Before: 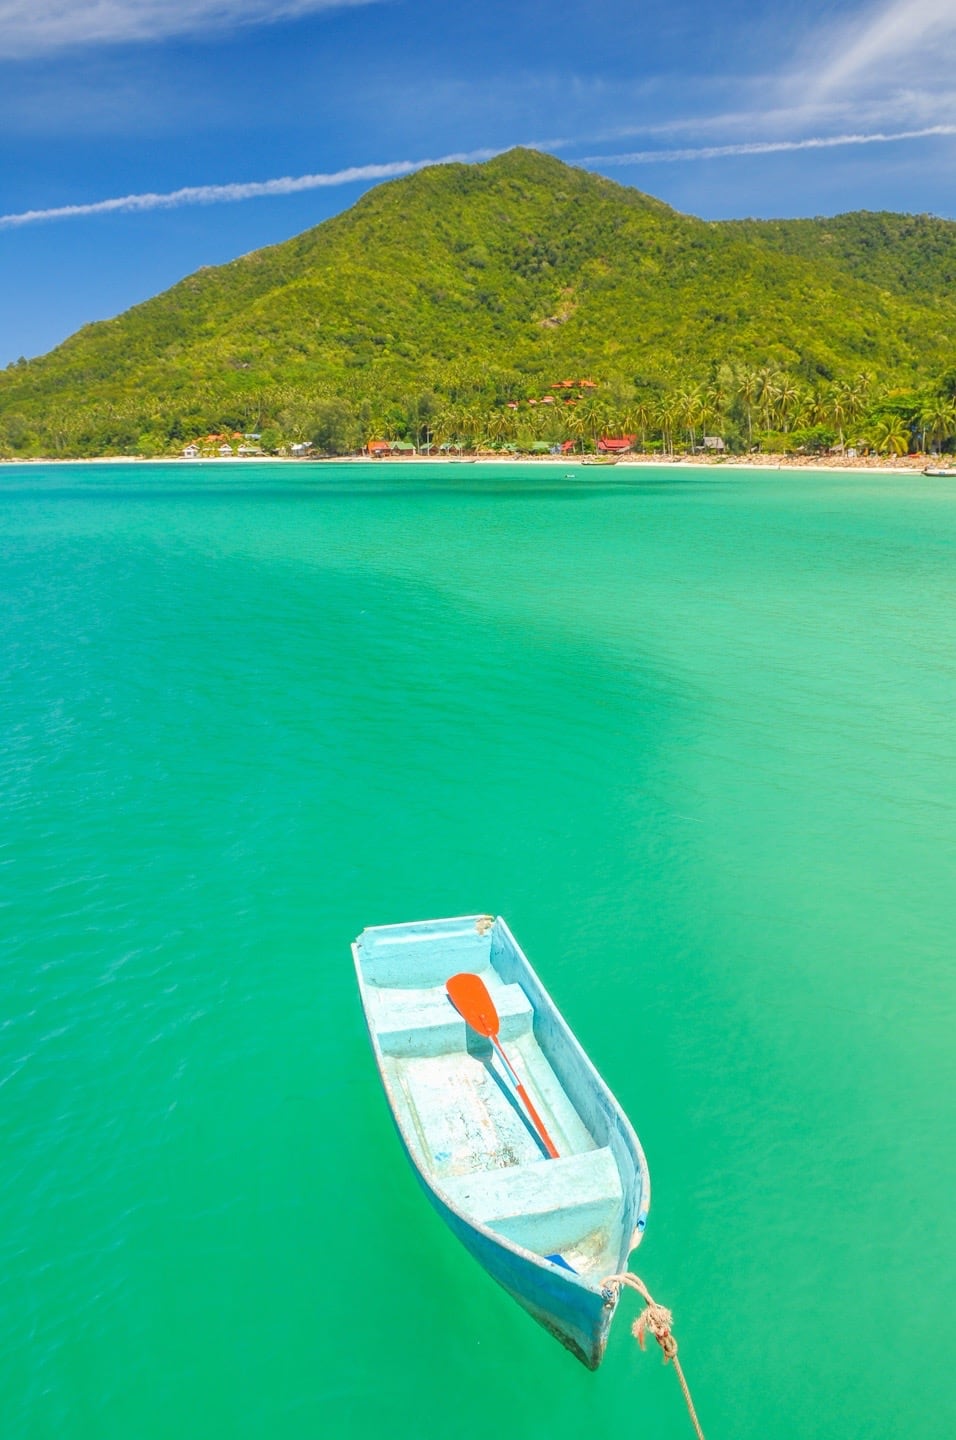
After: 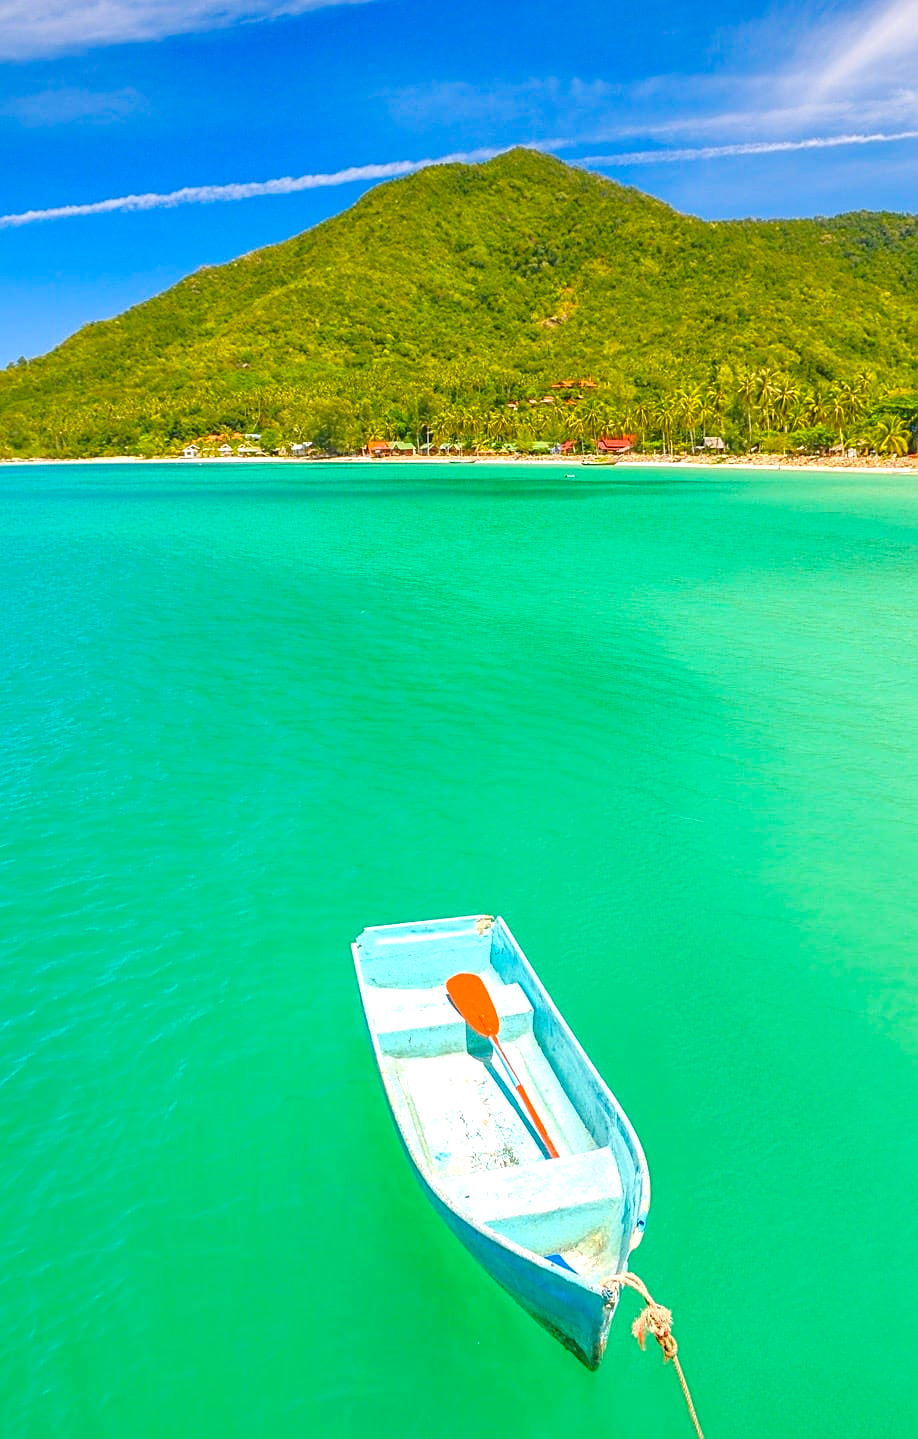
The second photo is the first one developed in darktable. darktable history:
sharpen: on, module defaults
color balance rgb: highlights gain › chroma 0.975%, highlights gain › hue 29.04°, linear chroma grading › global chroma 15.499%, perceptual saturation grading › global saturation 20%, perceptual saturation grading › highlights -25.709%, perceptual saturation grading › shadows 23.974%, perceptual brilliance grading › global brilliance 9.51%, global vibrance 20%
crop: right 3.873%, bottom 0.04%
